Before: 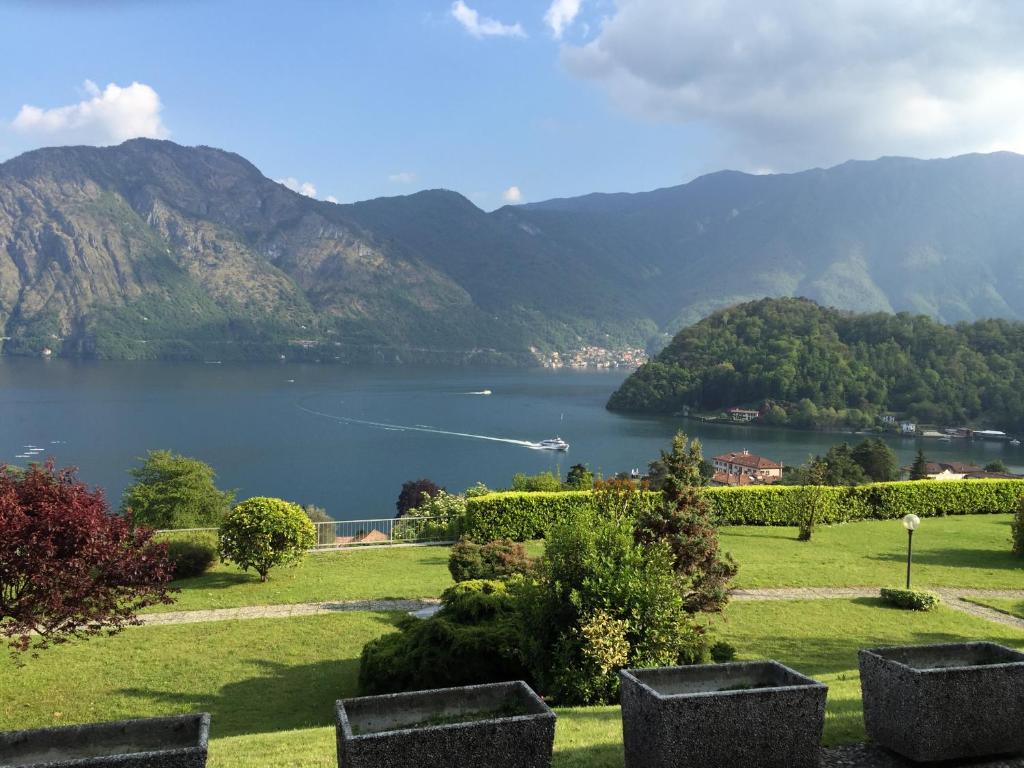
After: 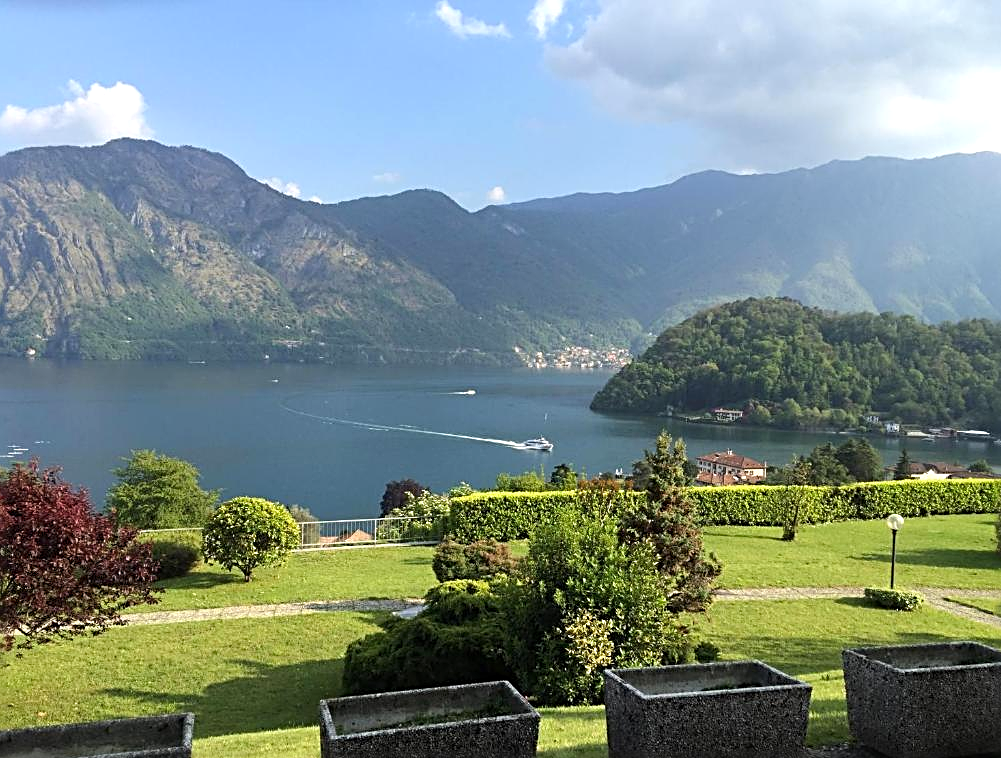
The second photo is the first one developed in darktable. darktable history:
sharpen: radius 2.553, amount 0.644
color balance rgb: highlights gain › luminance 17.38%, perceptual saturation grading › global saturation 0.875%, perceptual brilliance grading › mid-tones 9.48%, perceptual brilliance grading › shadows 15.541%, global vibrance 1.149%, saturation formula JzAzBz (2021)
crop and rotate: left 1.609%, right 0.573%, bottom 1.239%
